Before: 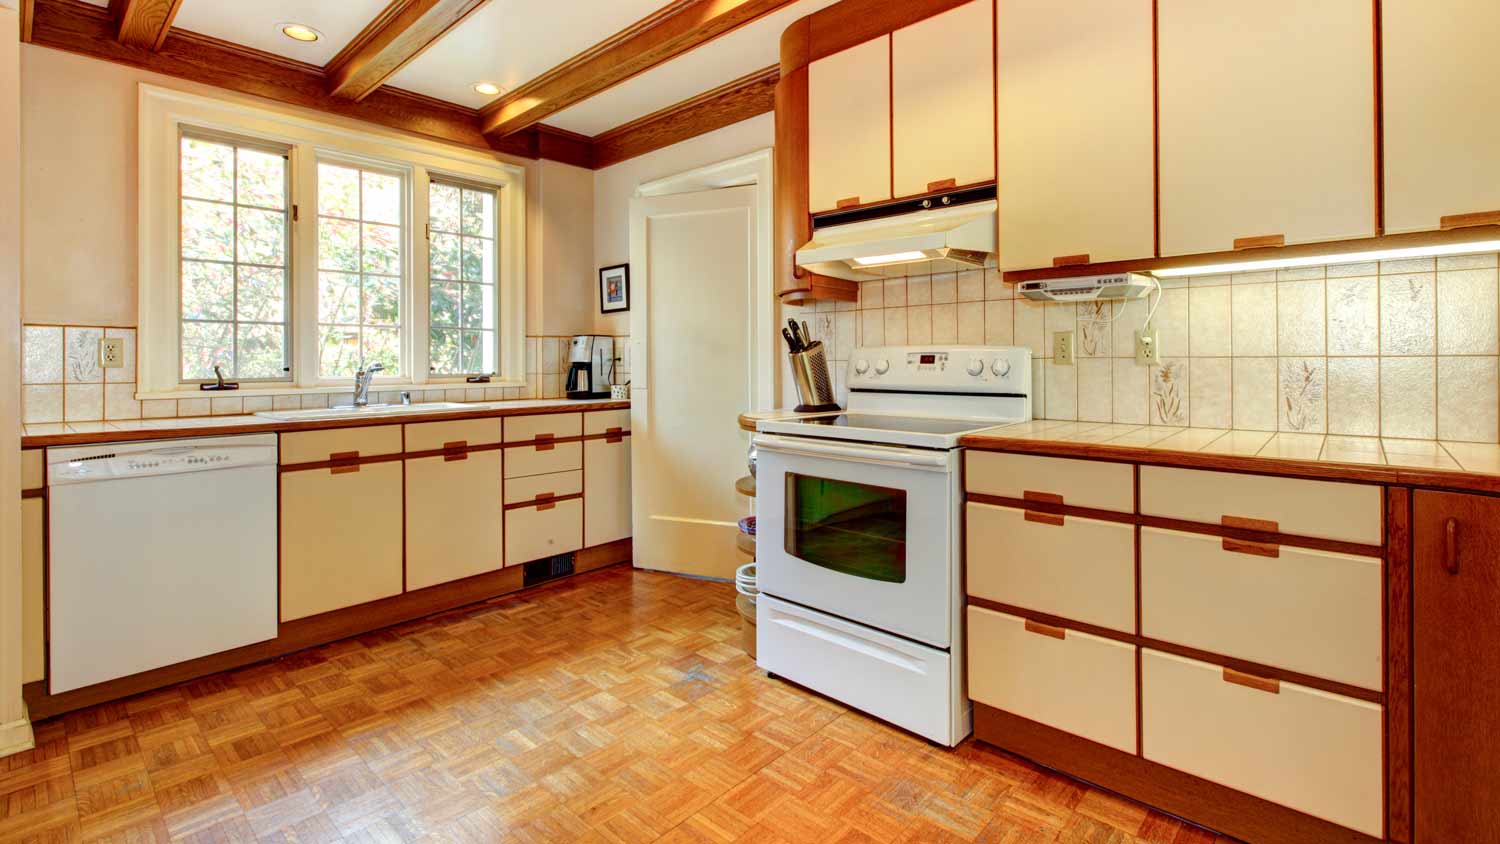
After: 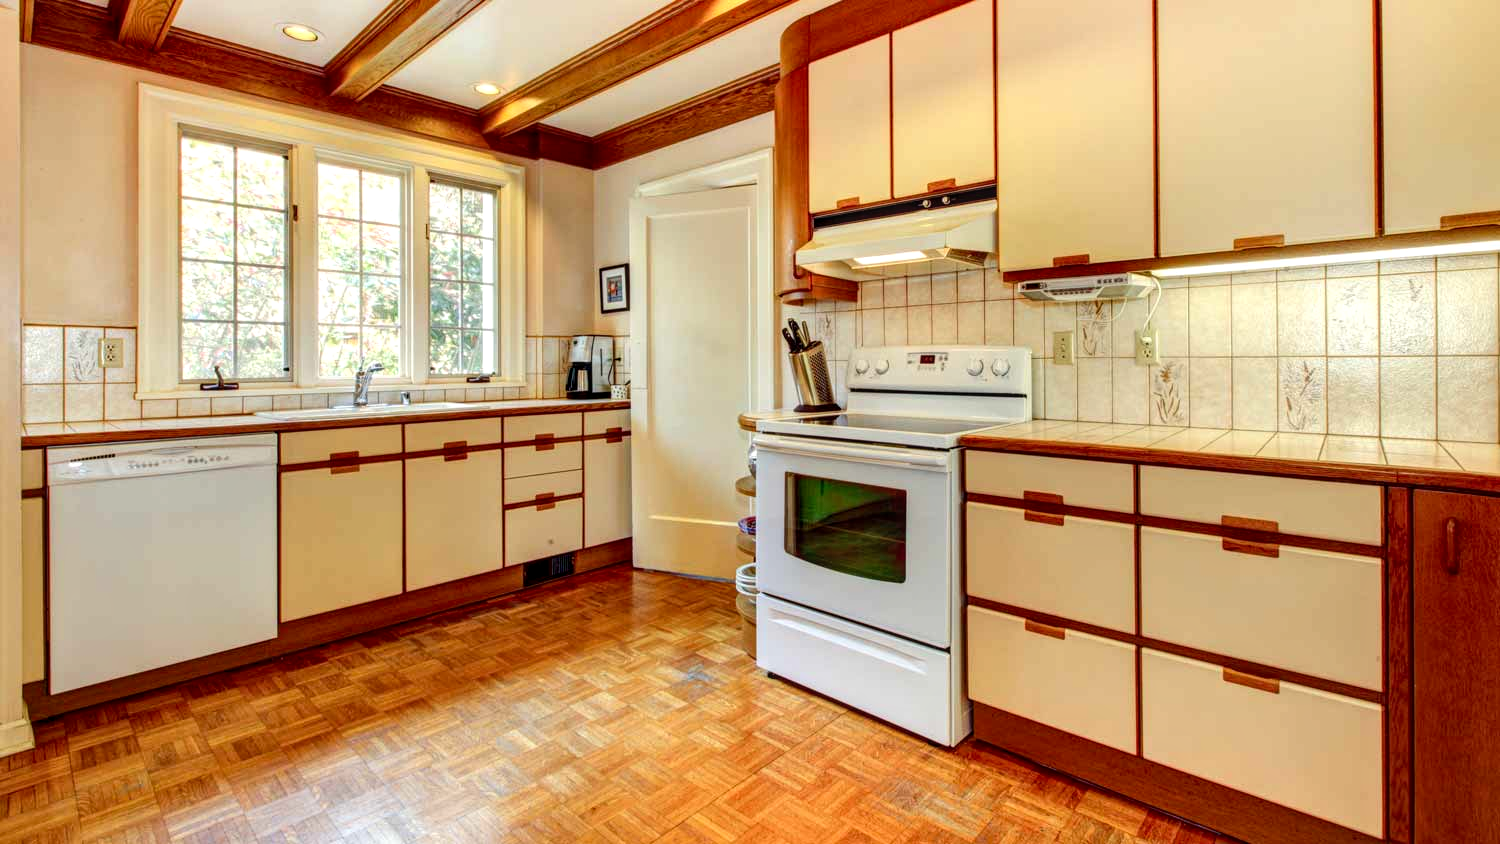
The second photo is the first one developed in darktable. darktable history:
contrast brightness saturation: contrast 0.1, brightness 0.03, saturation 0.09
local contrast: detail 130%
